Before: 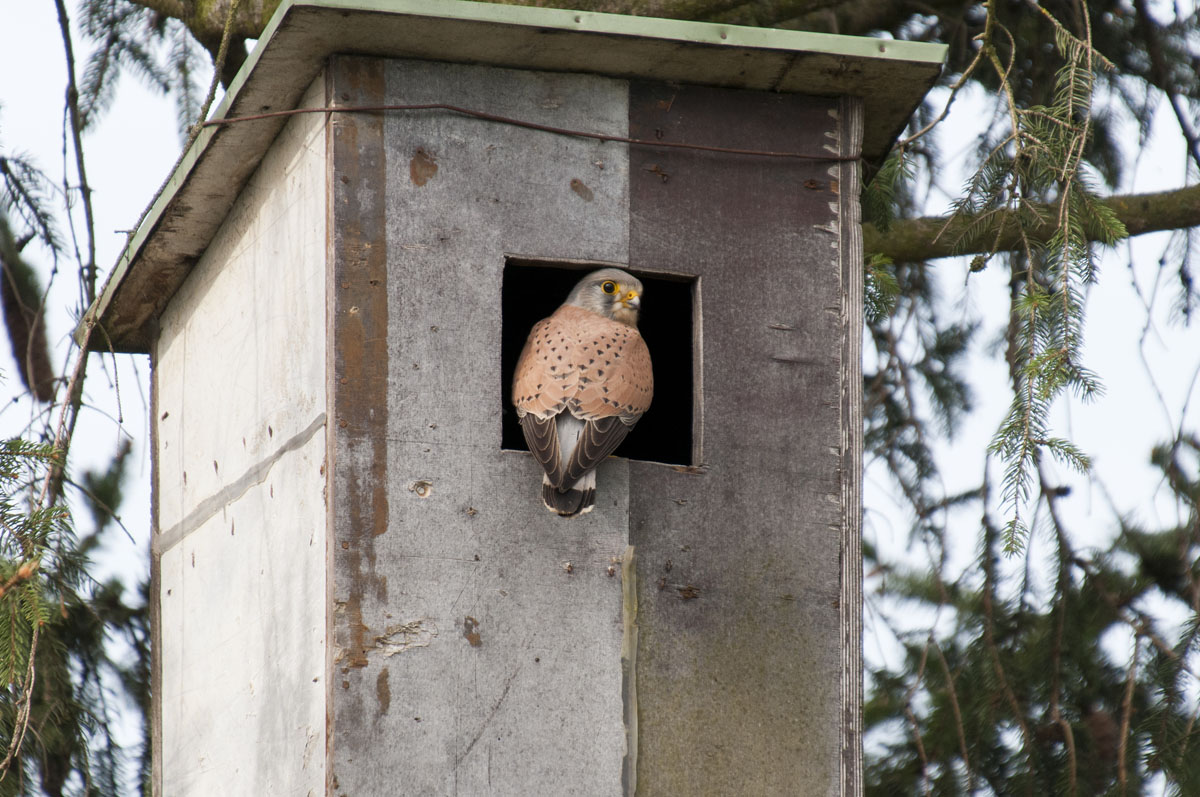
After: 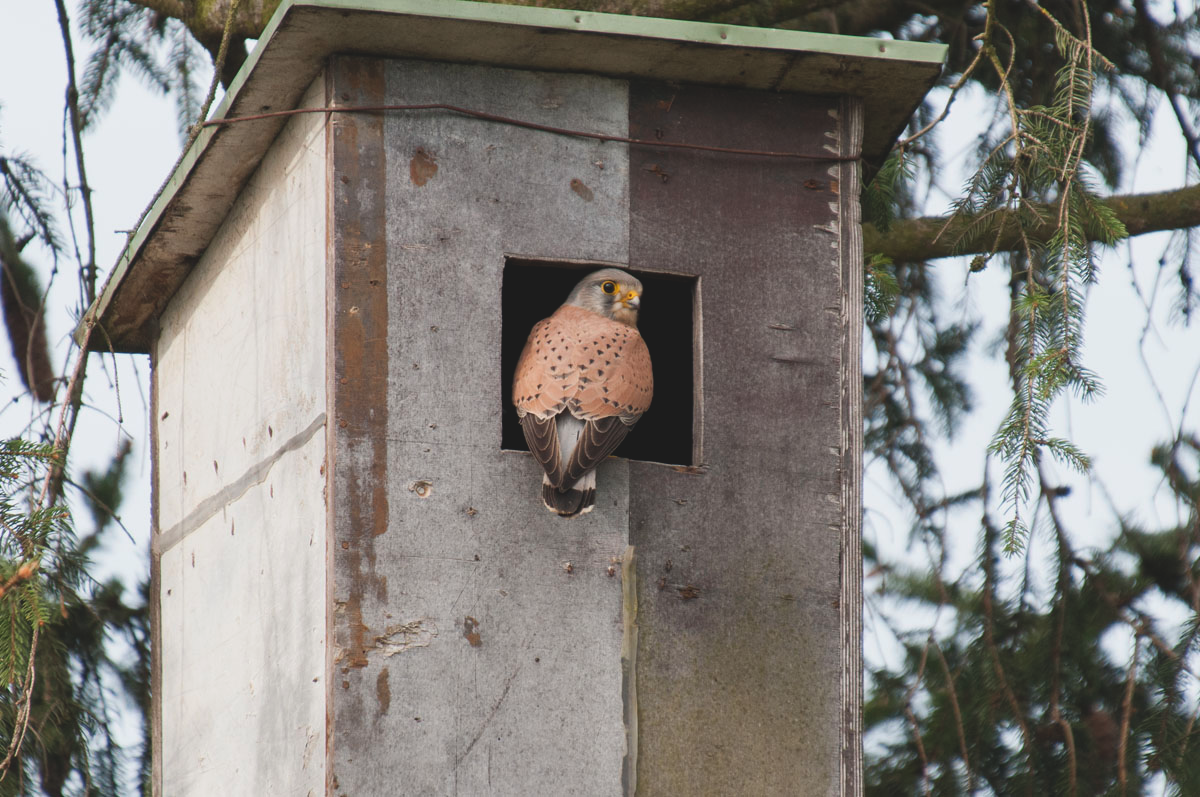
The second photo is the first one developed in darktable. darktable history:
color correction: highlights b* 0.056, saturation 0.982
exposure: black level correction -0.013, exposure -0.189 EV, compensate exposure bias true, compensate highlight preservation false
